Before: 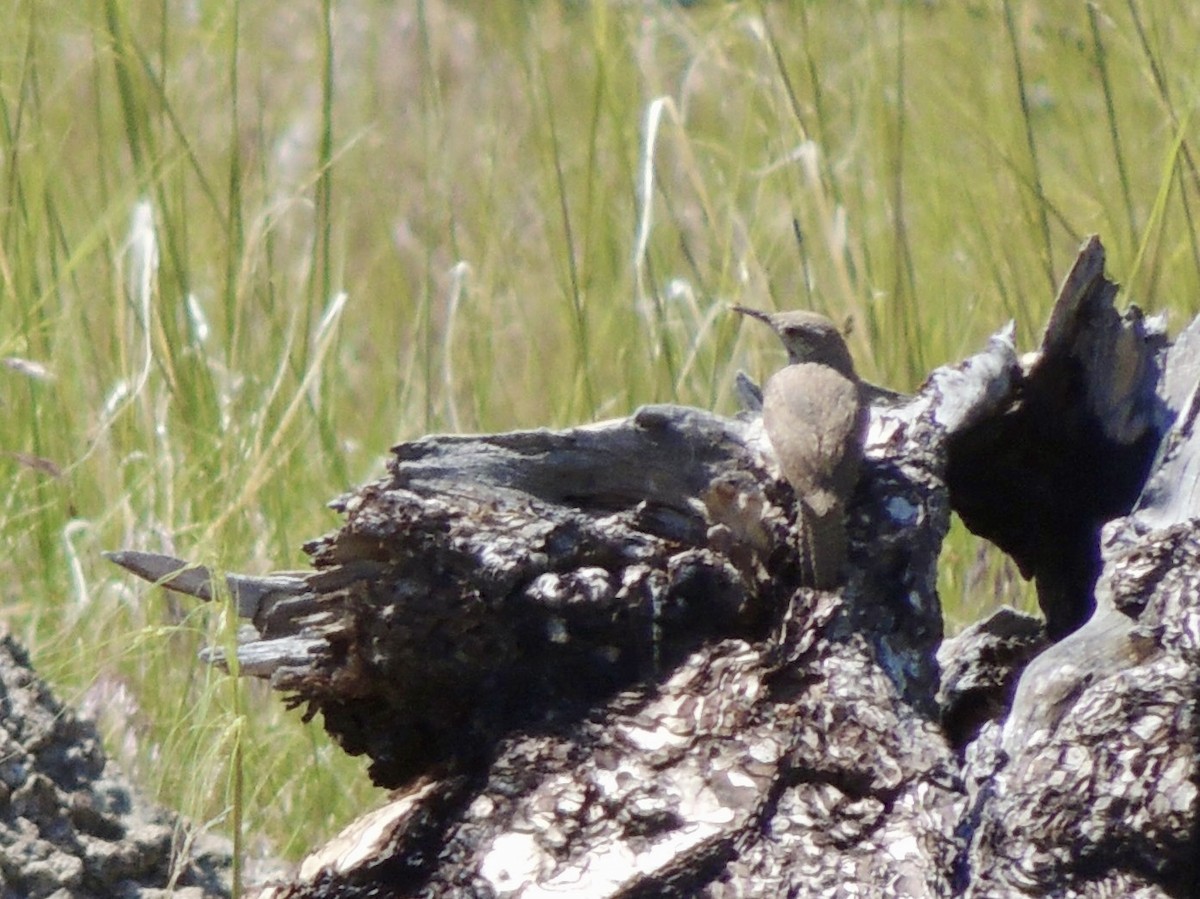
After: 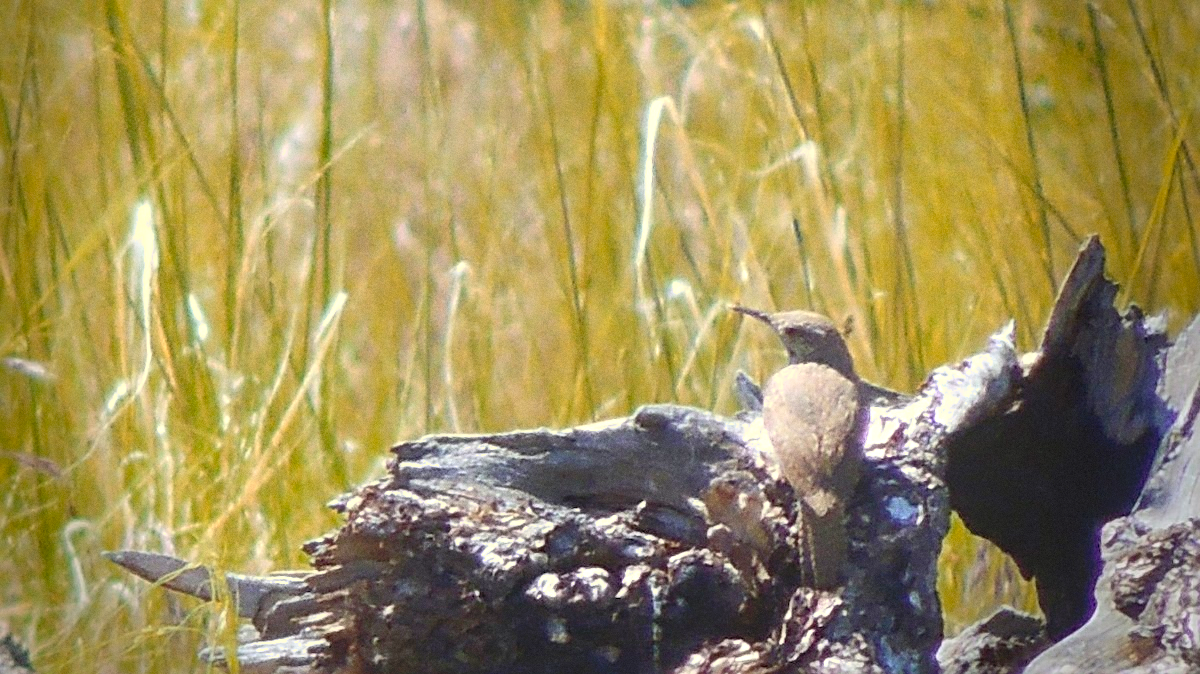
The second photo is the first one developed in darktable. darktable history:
crop: bottom 24.988%
color zones: curves: ch0 [(0.473, 0.374) (0.742, 0.784)]; ch1 [(0.354, 0.737) (0.742, 0.705)]; ch2 [(0.318, 0.421) (0.758, 0.532)]
tone curve: curves: ch0 [(0, 0) (0.405, 0.351) (1, 1)]
exposure: black level correction 0.003, exposure 0.383 EV
sharpen: radius 2.767
color reconstruction: threshold 101.25
grain: coarseness 7.08 ISO, strength 21.67%, mid-tones bias 59.58%
bloom: size 40%
vignetting: fall-off start 68.33%, fall-off radius 30%, saturation 0.042, center (-0.066, -0.311), width/height ratio 0.992, shape 0.85, dithering 8-bit output
